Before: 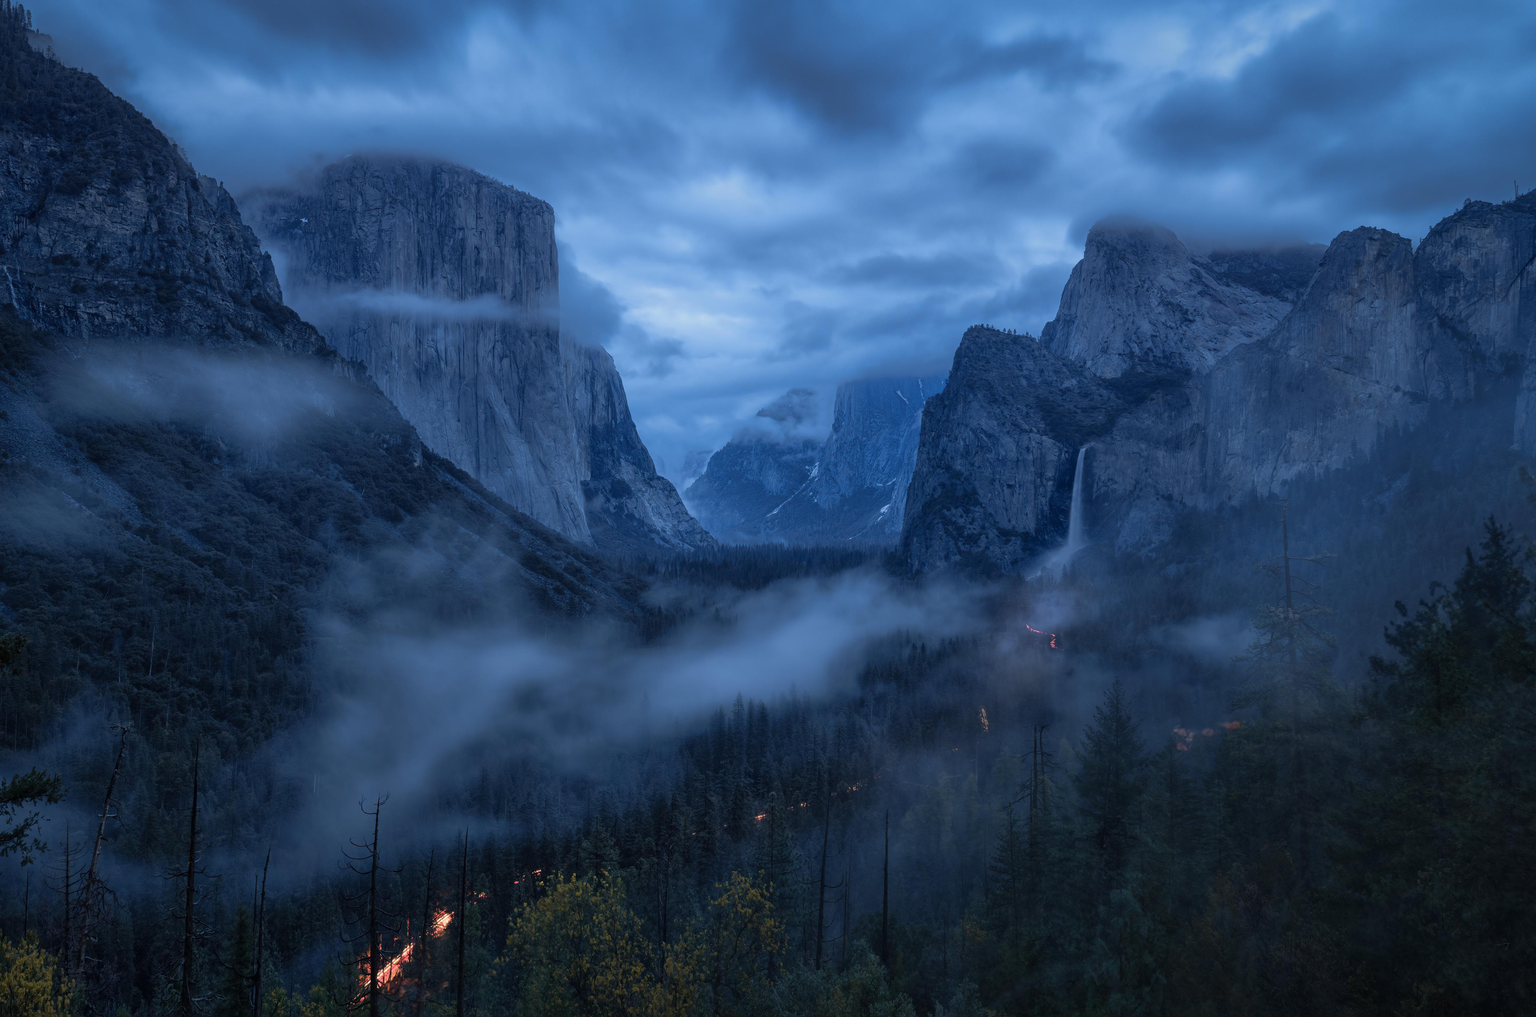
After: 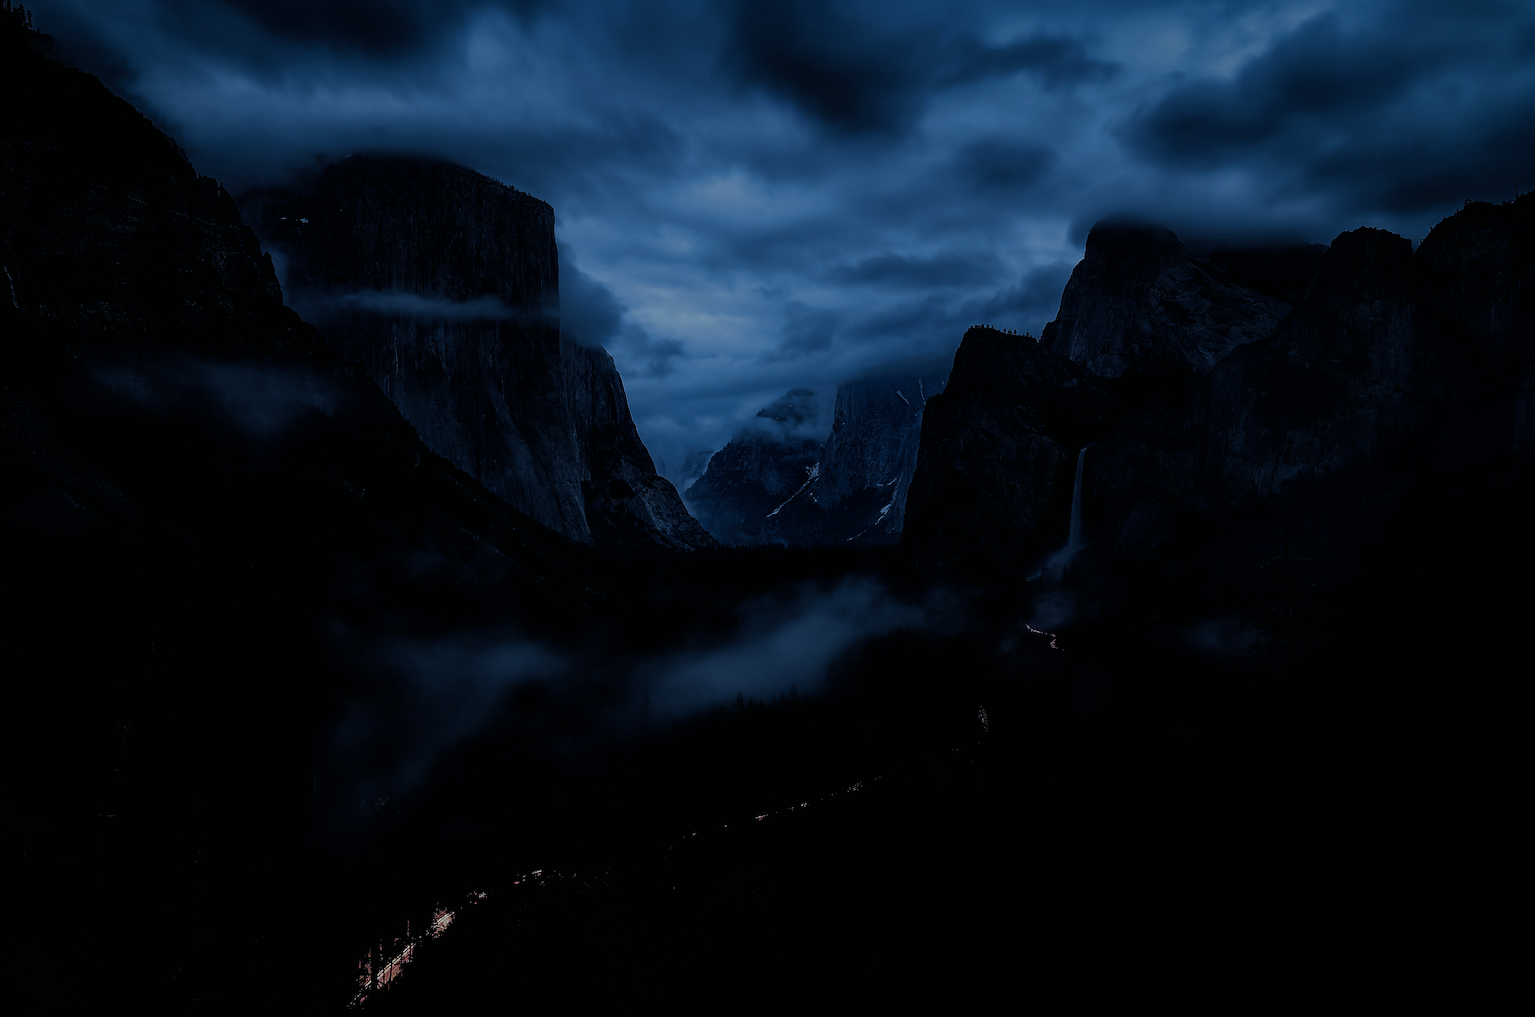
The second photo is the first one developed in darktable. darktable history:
filmic rgb: black relative exposure -3.76 EV, white relative exposure 2.38 EV, threshold 2.97 EV, dynamic range scaling -49.69%, hardness 3.44, latitude 30.23%, contrast 1.796, iterations of high-quality reconstruction 0, enable highlight reconstruction true
sharpen: radius 1.392, amount 1.263, threshold 0.67
color calibration: illuminant F (fluorescent), F source F9 (Cool White Deluxe 4150 K) – high CRI, x 0.374, y 0.373, temperature 4154.02 K
shadows and highlights: shadows 20.54, highlights -19.94, soften with gaussian
tone equalizer: -8 EV -1.99 EV, -7 EV -1.98 EV, -6 EV -1.96 EV, -5 EV -1.98 EV, -4 EV -1.99 EV, -3 EV -1.98 EV, -2 EV -1.98 EV, -1 EV -1.61 EV, +0 EV -1.97 EV, mask exposure compensation -0.506 EV
